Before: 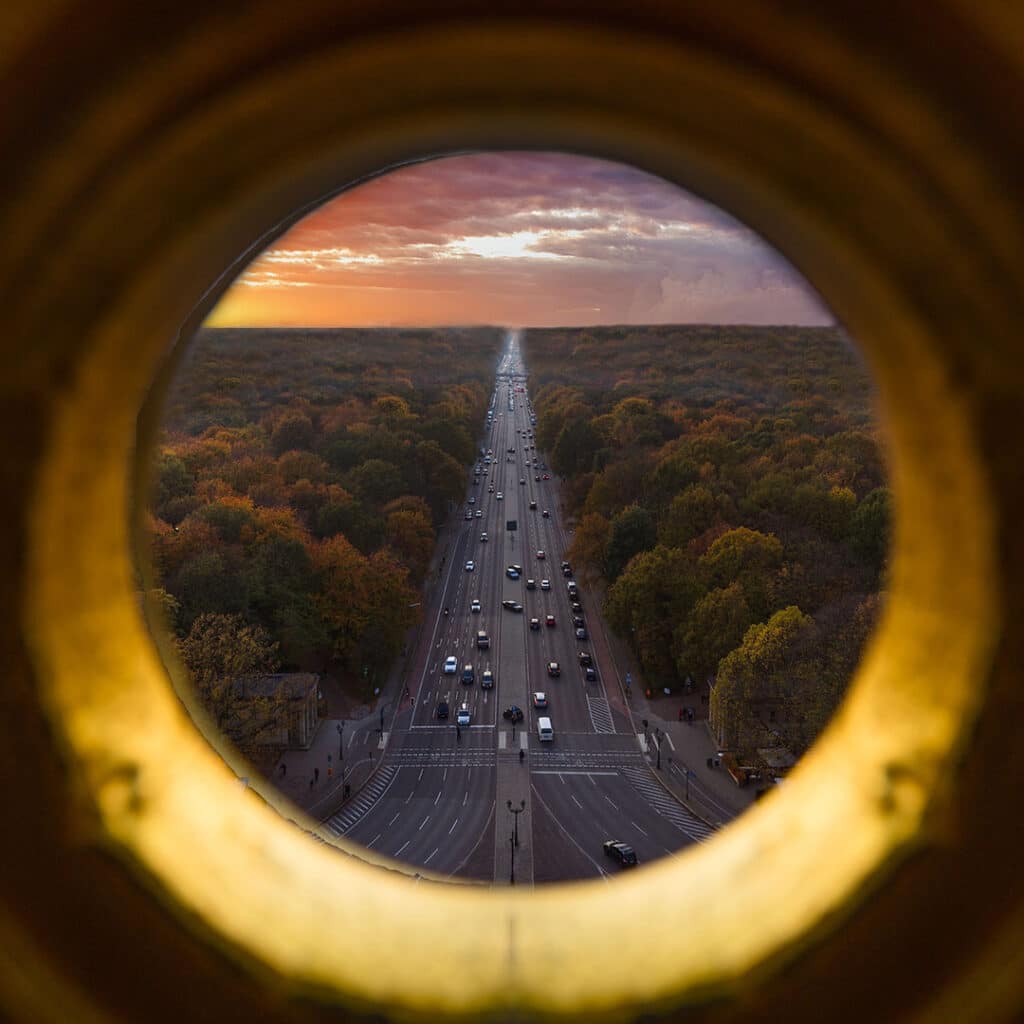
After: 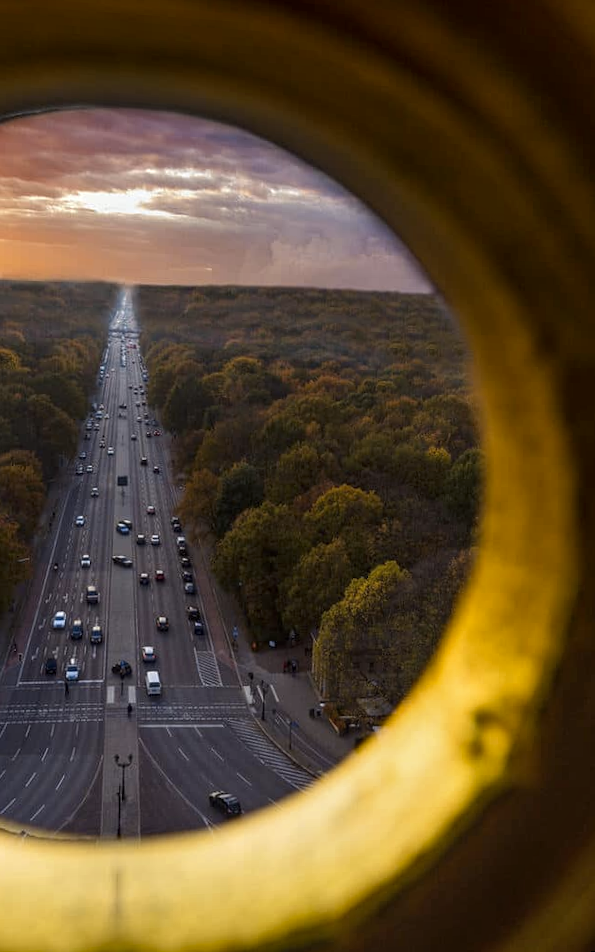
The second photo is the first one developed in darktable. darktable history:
local contrast: on, module defaults
rotate and perspective: rotation 0.679°, lens shift (horizontal) 0.136, crop left 0.009, crop right 0.991, crop top 0.078, crop bottom 0.95
crop: left 41.402%
color contrast: green-magenta contrast 0.8, blue-yellow contrast 1.1, unbound 0
